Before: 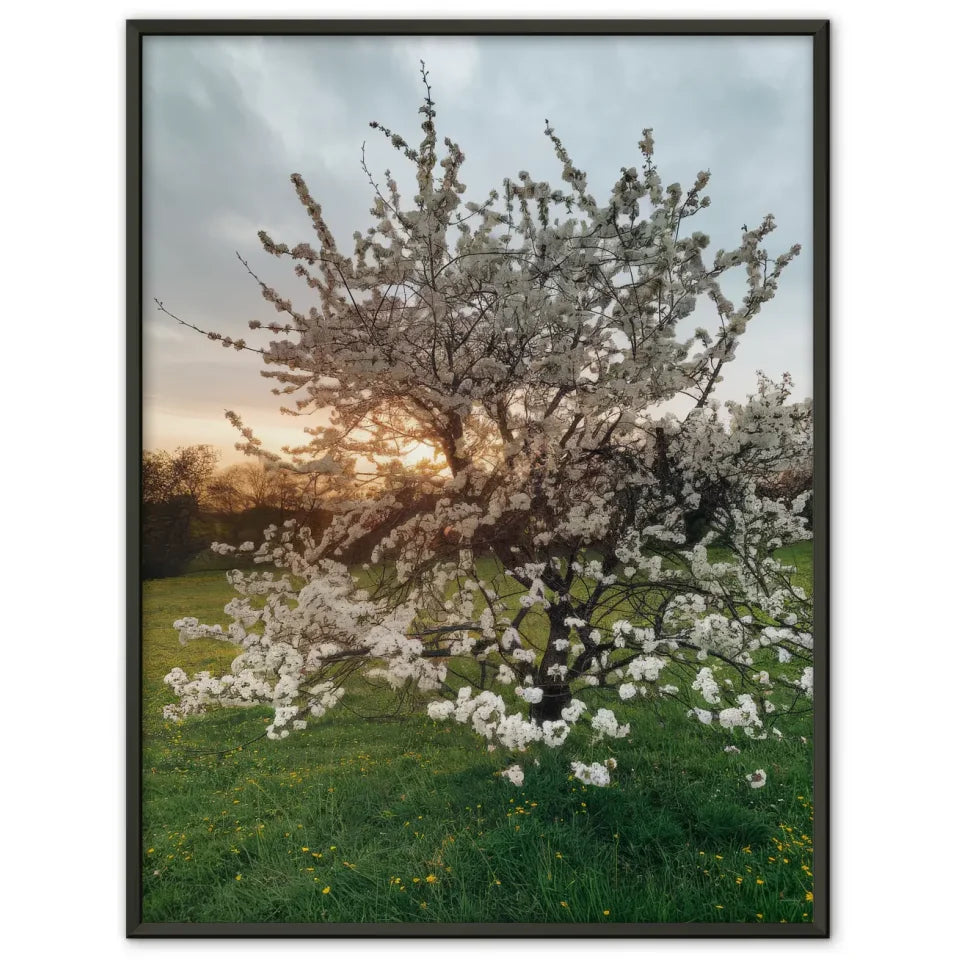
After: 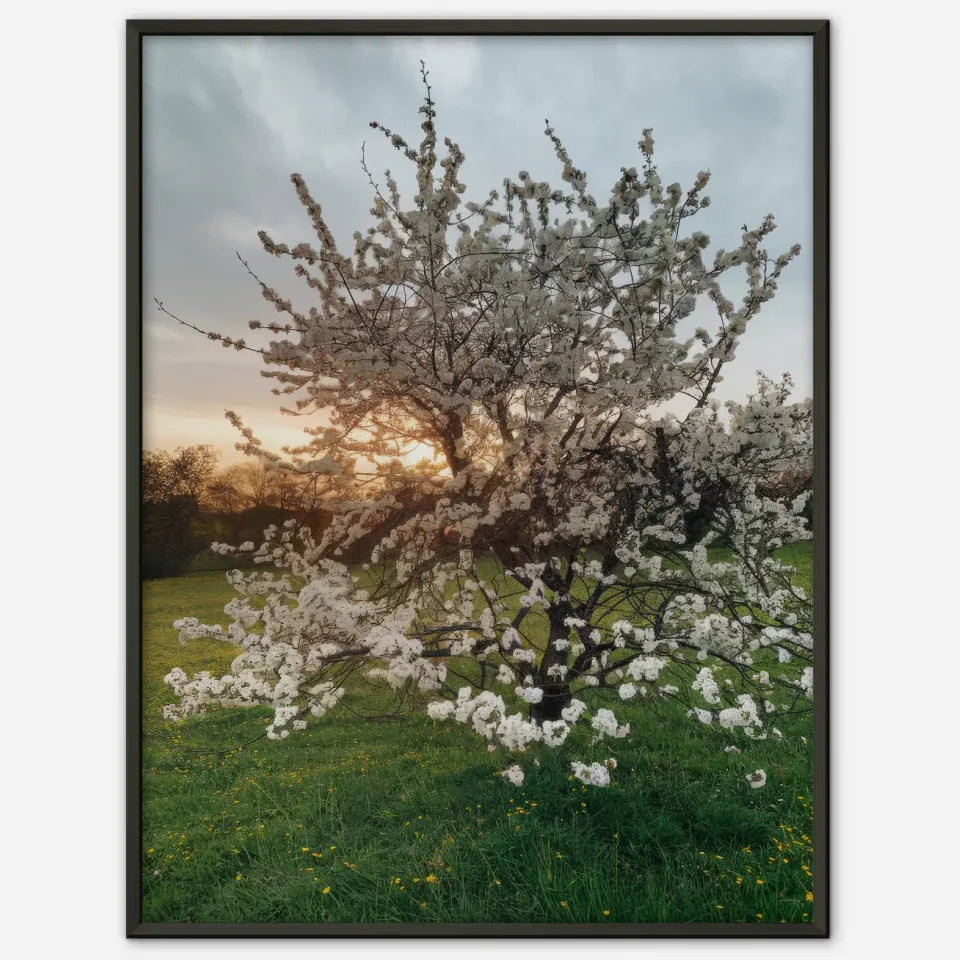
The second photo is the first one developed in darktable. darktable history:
exposure: exposure -0.153 EV, compensate highlight preservation false
